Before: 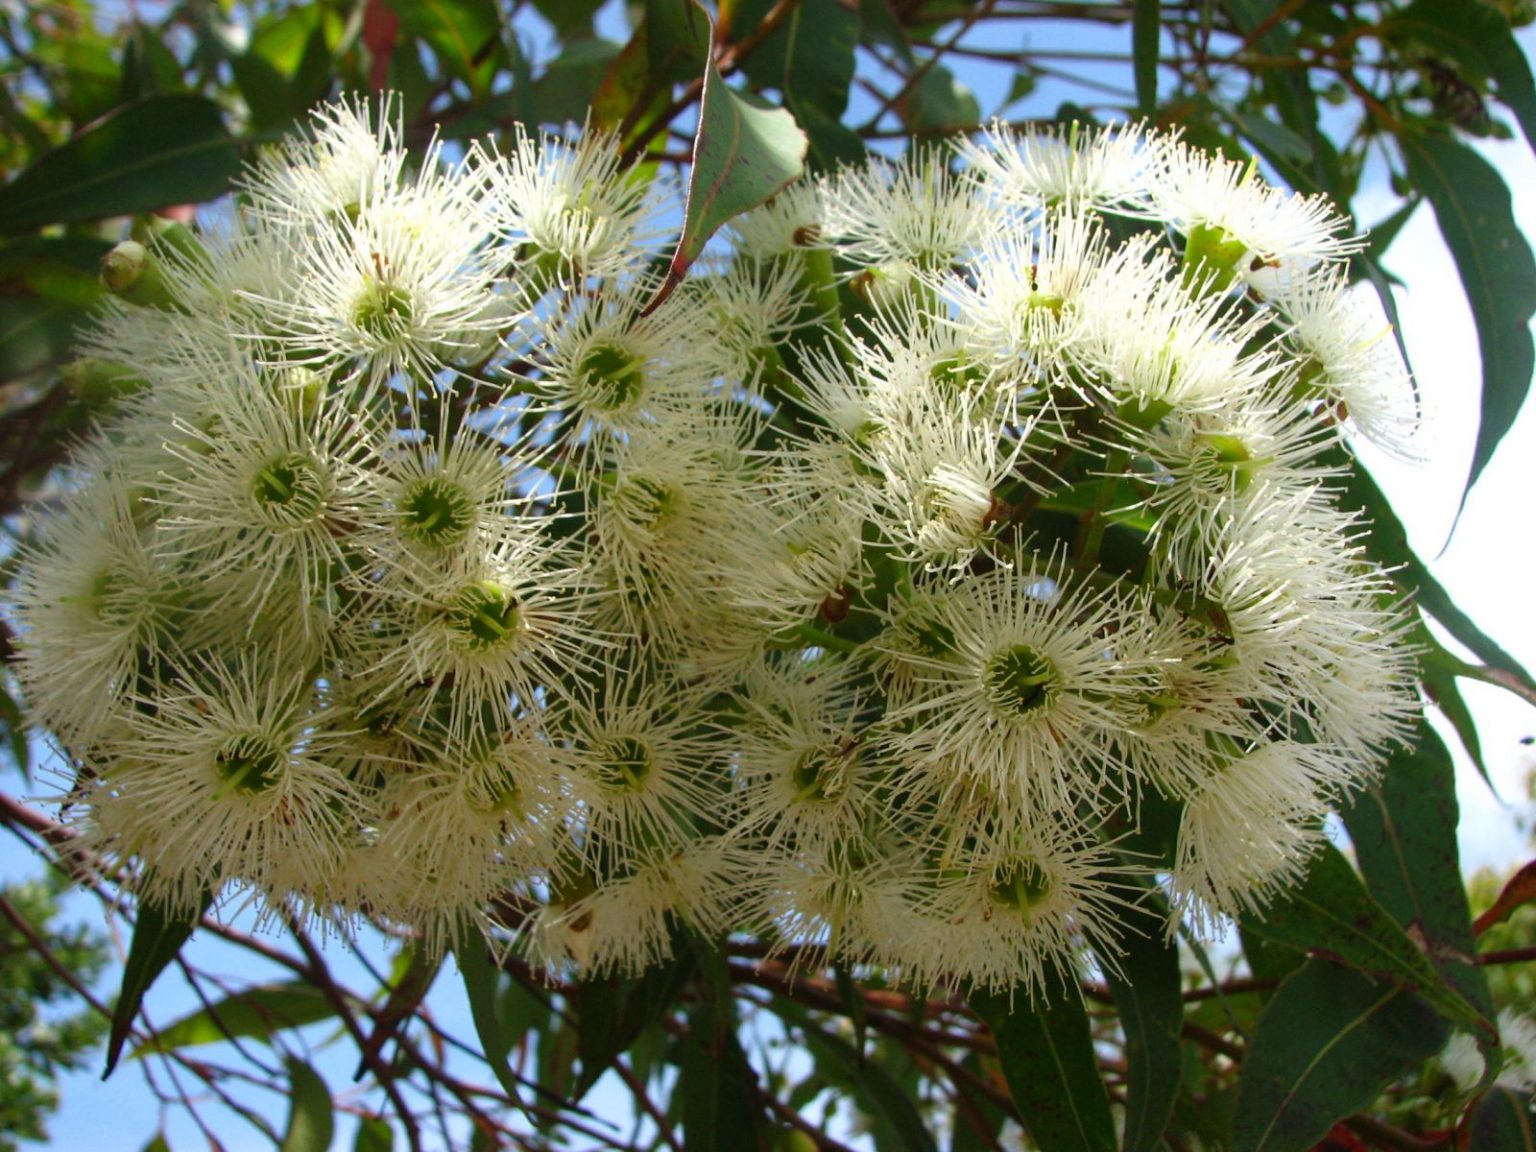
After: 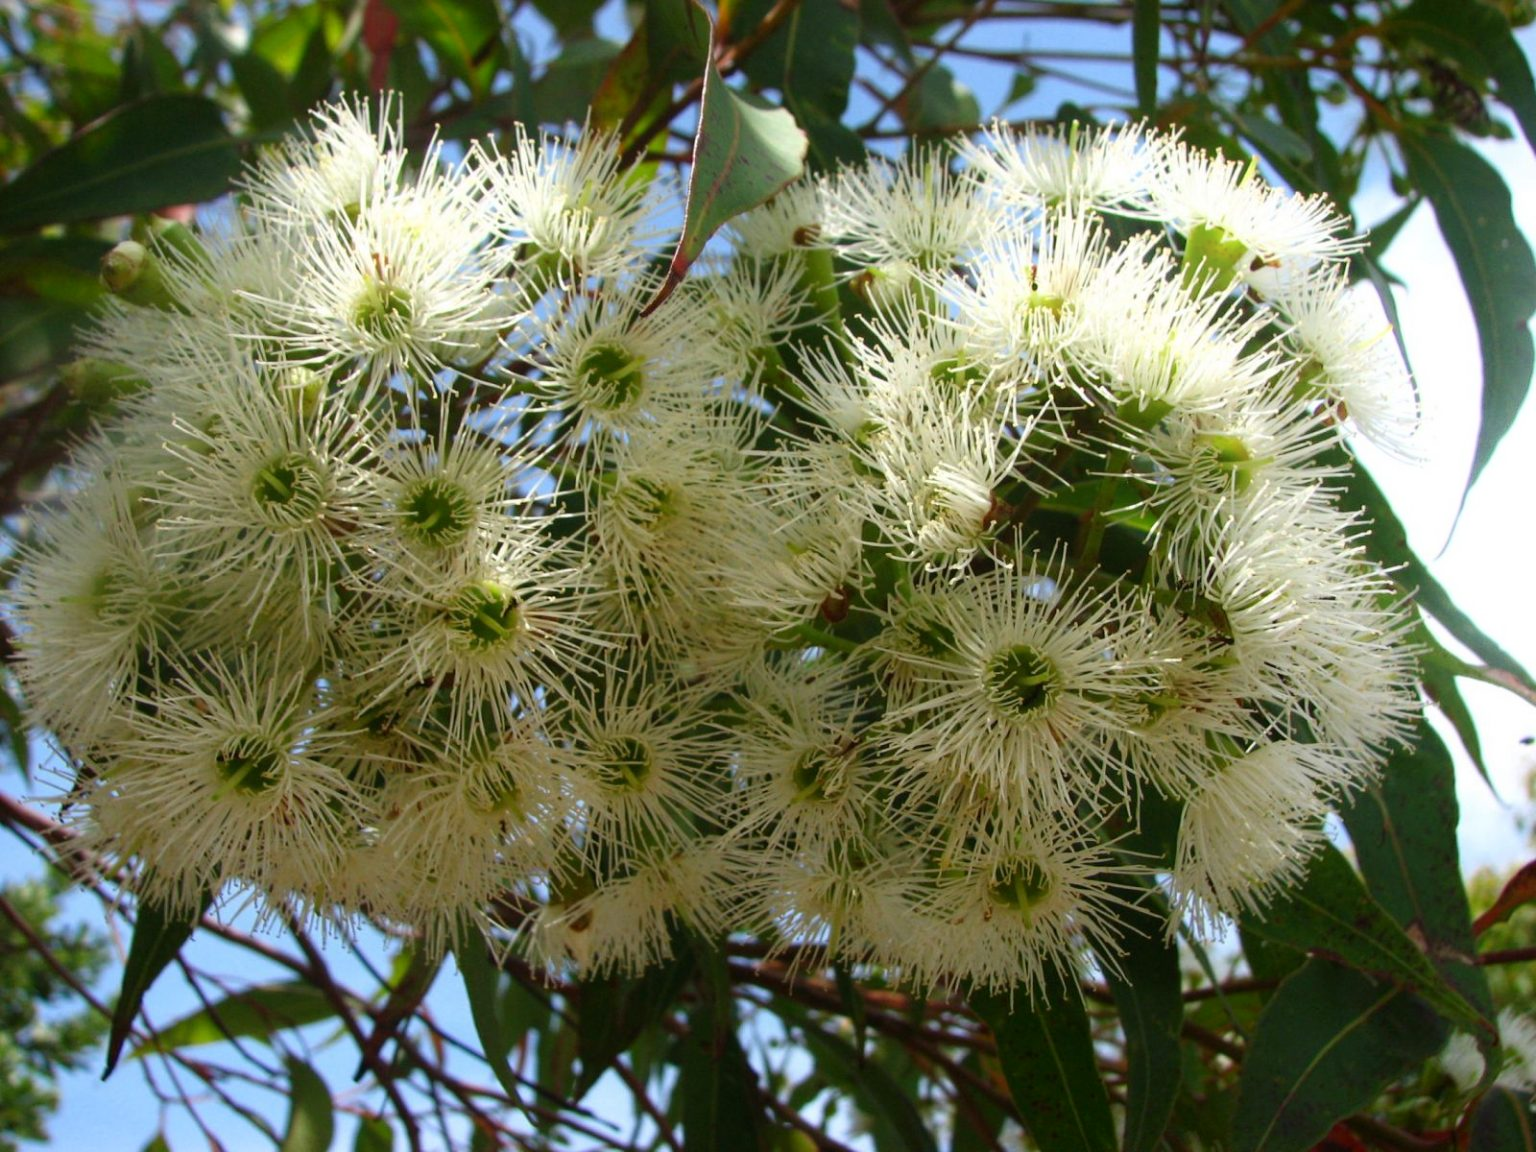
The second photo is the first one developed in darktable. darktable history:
shadows and highlights: shadows -23.82, highlights 48.71, soften with gaussian
